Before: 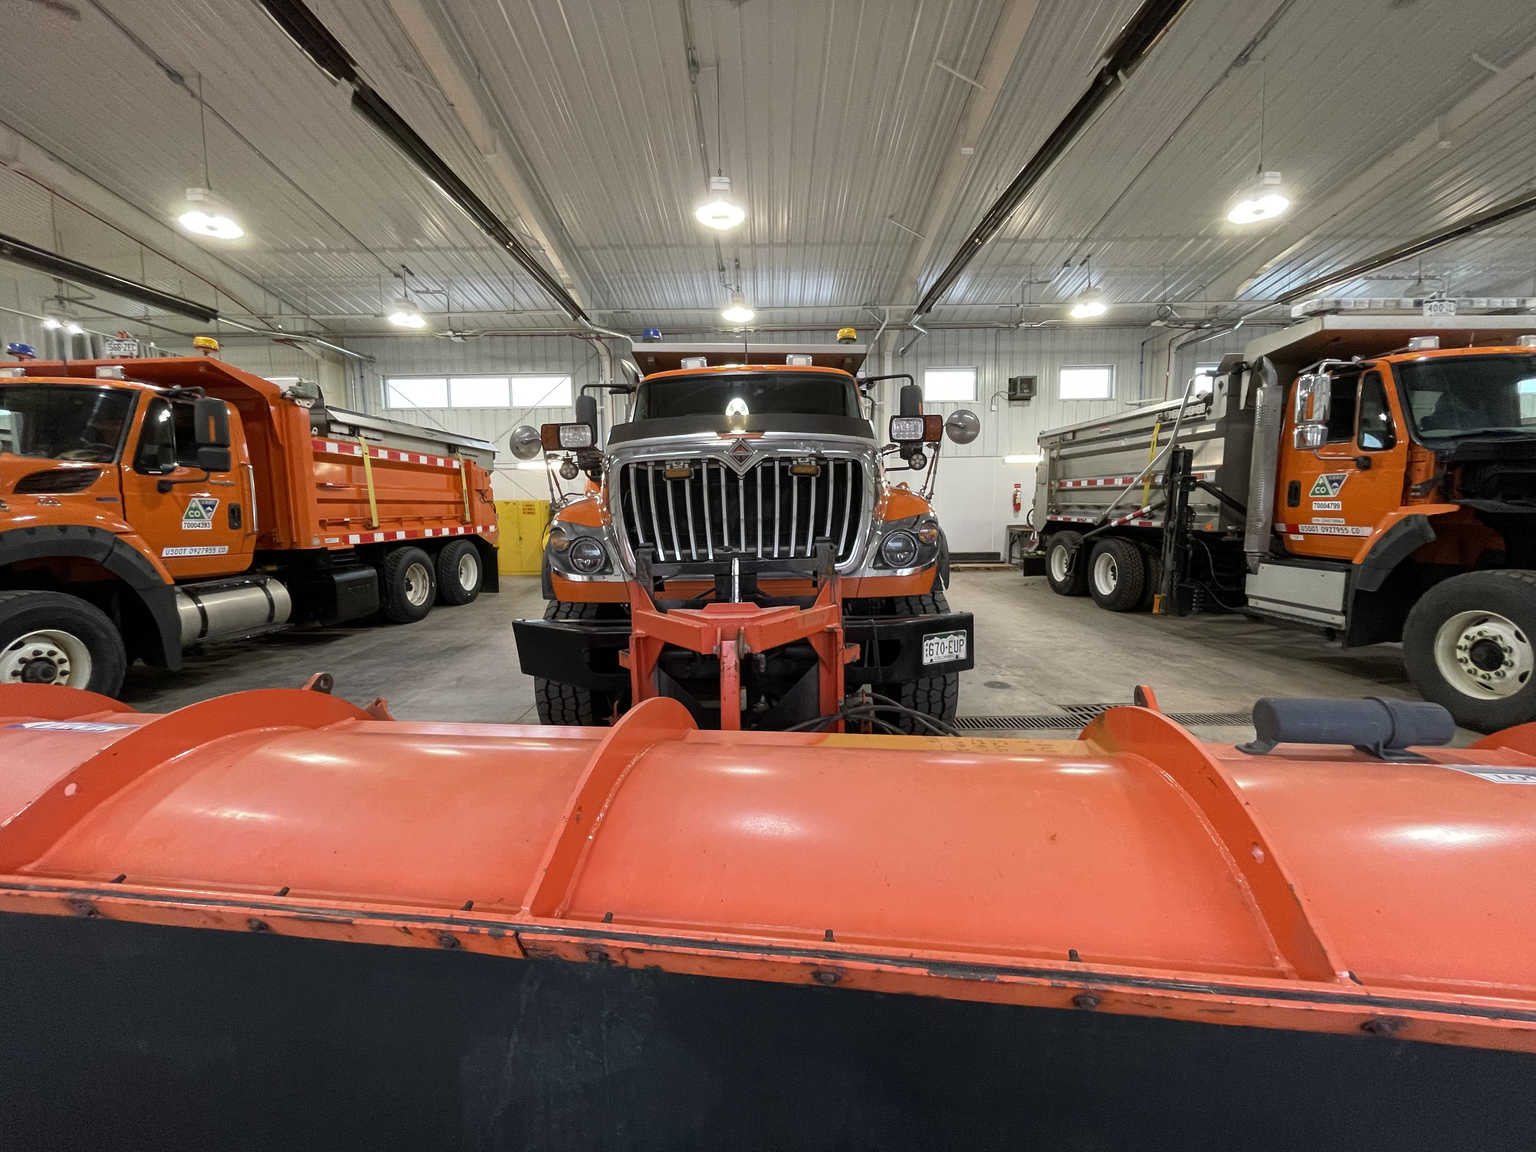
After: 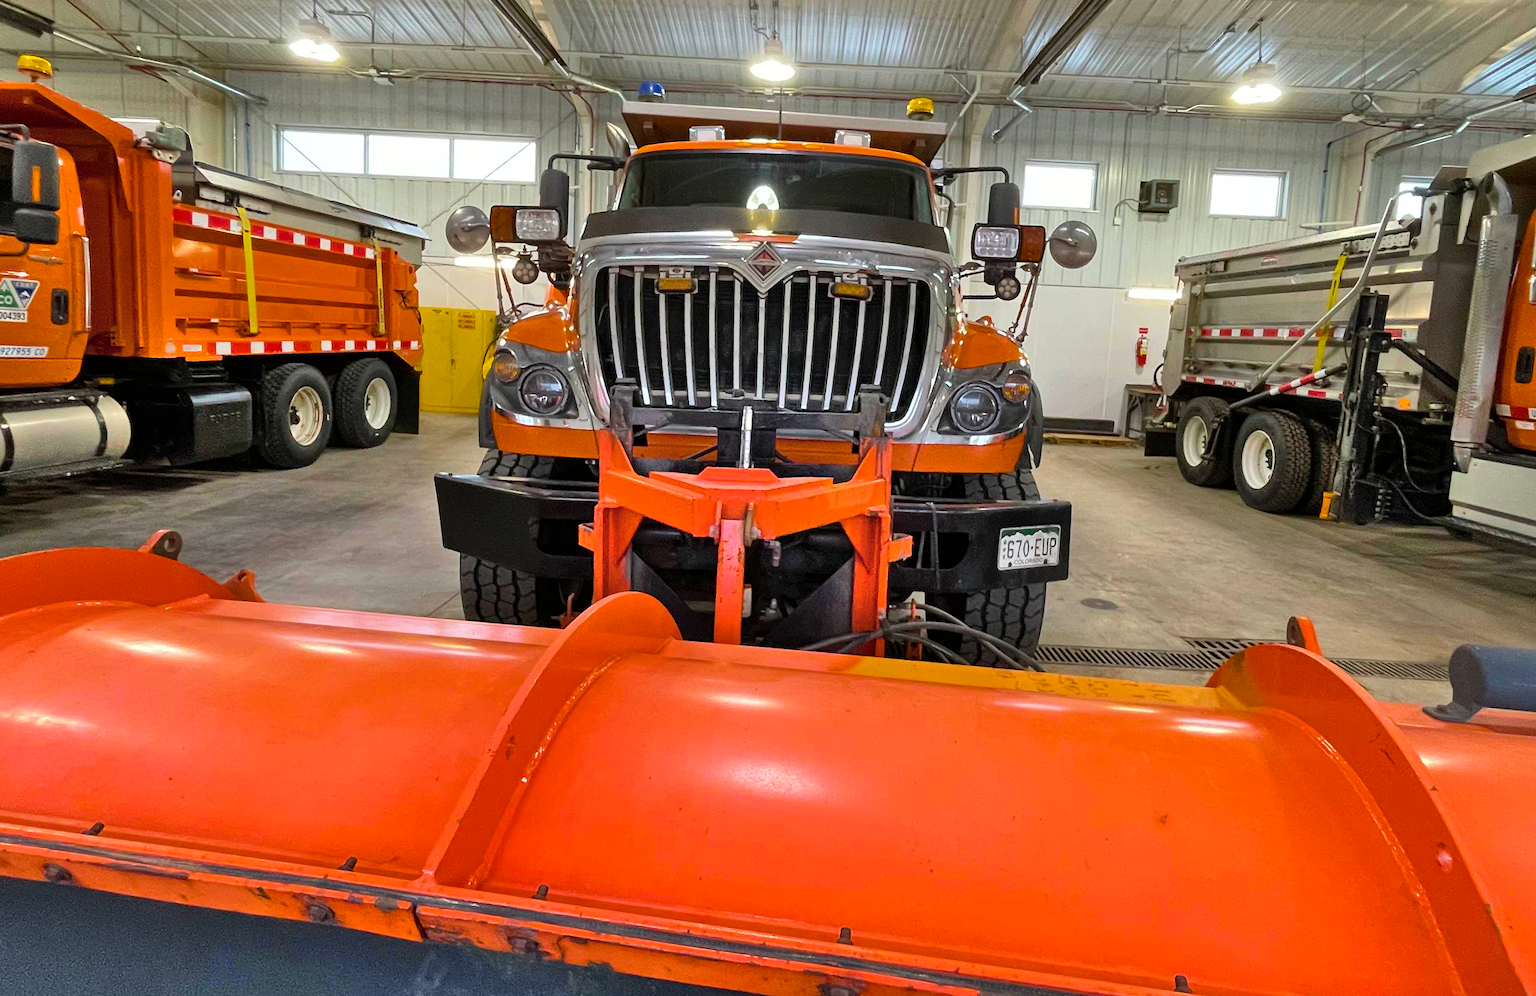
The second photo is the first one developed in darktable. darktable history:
shadows and highlights: shadows 76.45, highlights -24.72, soften with gaussian
color correction: highlights b* -0.03
color balance rgb: perceptual saturation grading › global saturation 30.29%, global vibrance 34.727%
crop and rotate: angle -3.5°, left 9.819%, top 20.645%, right 12.155%, bottom 11.816%
